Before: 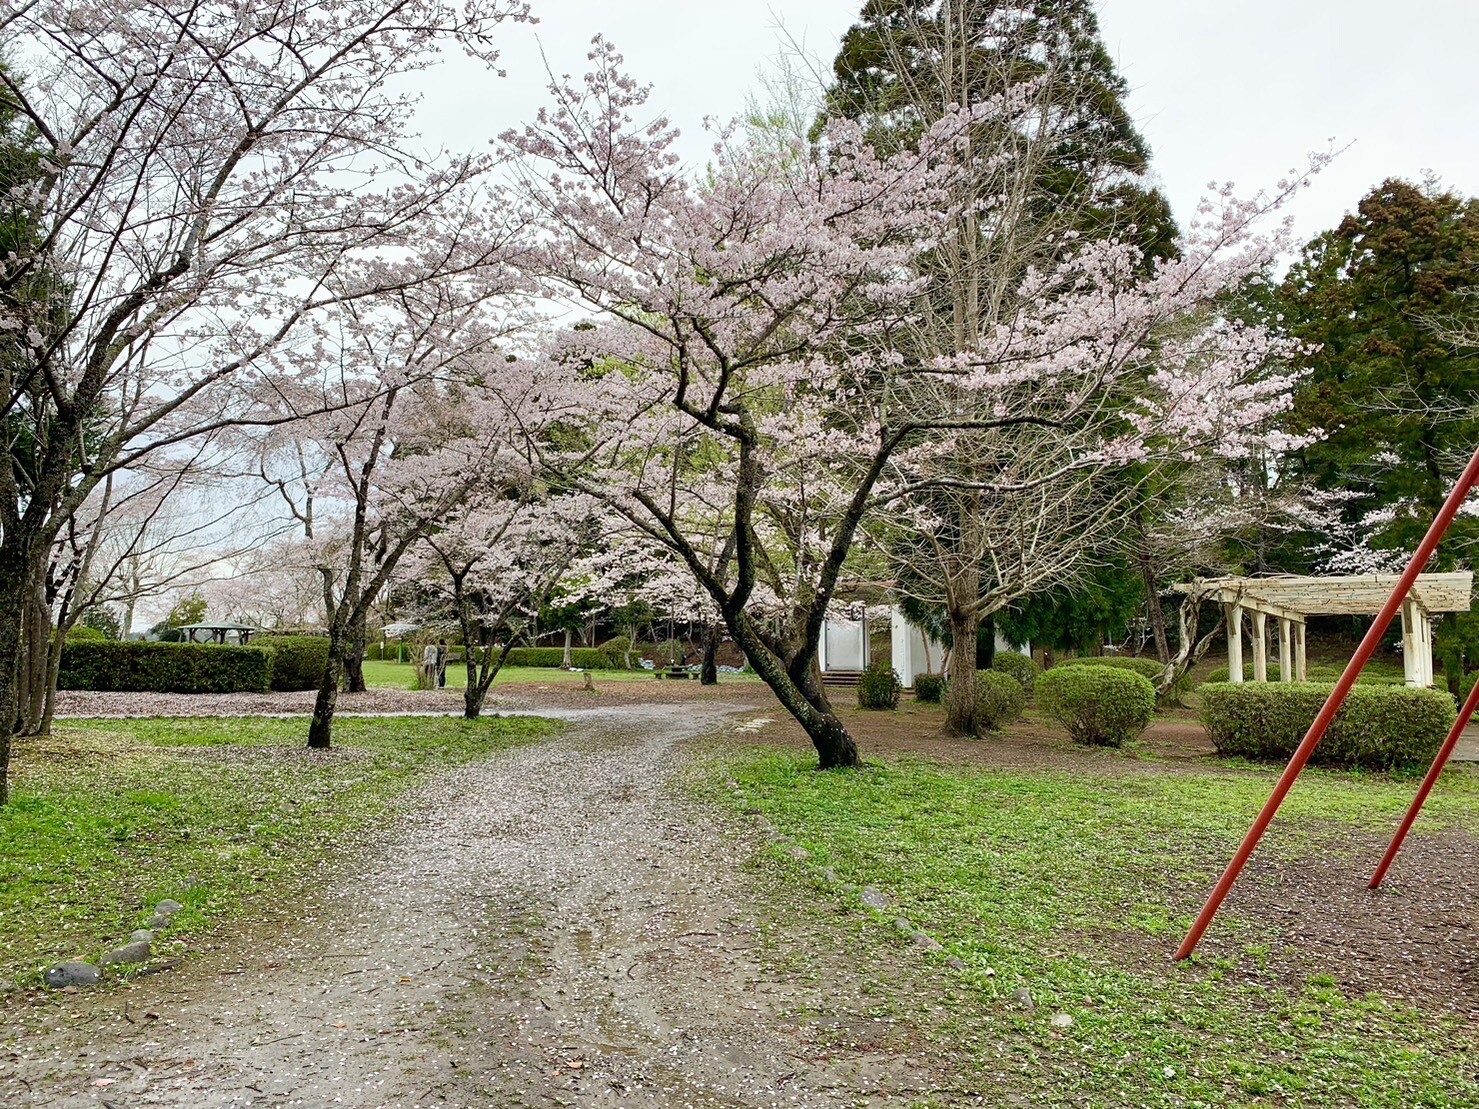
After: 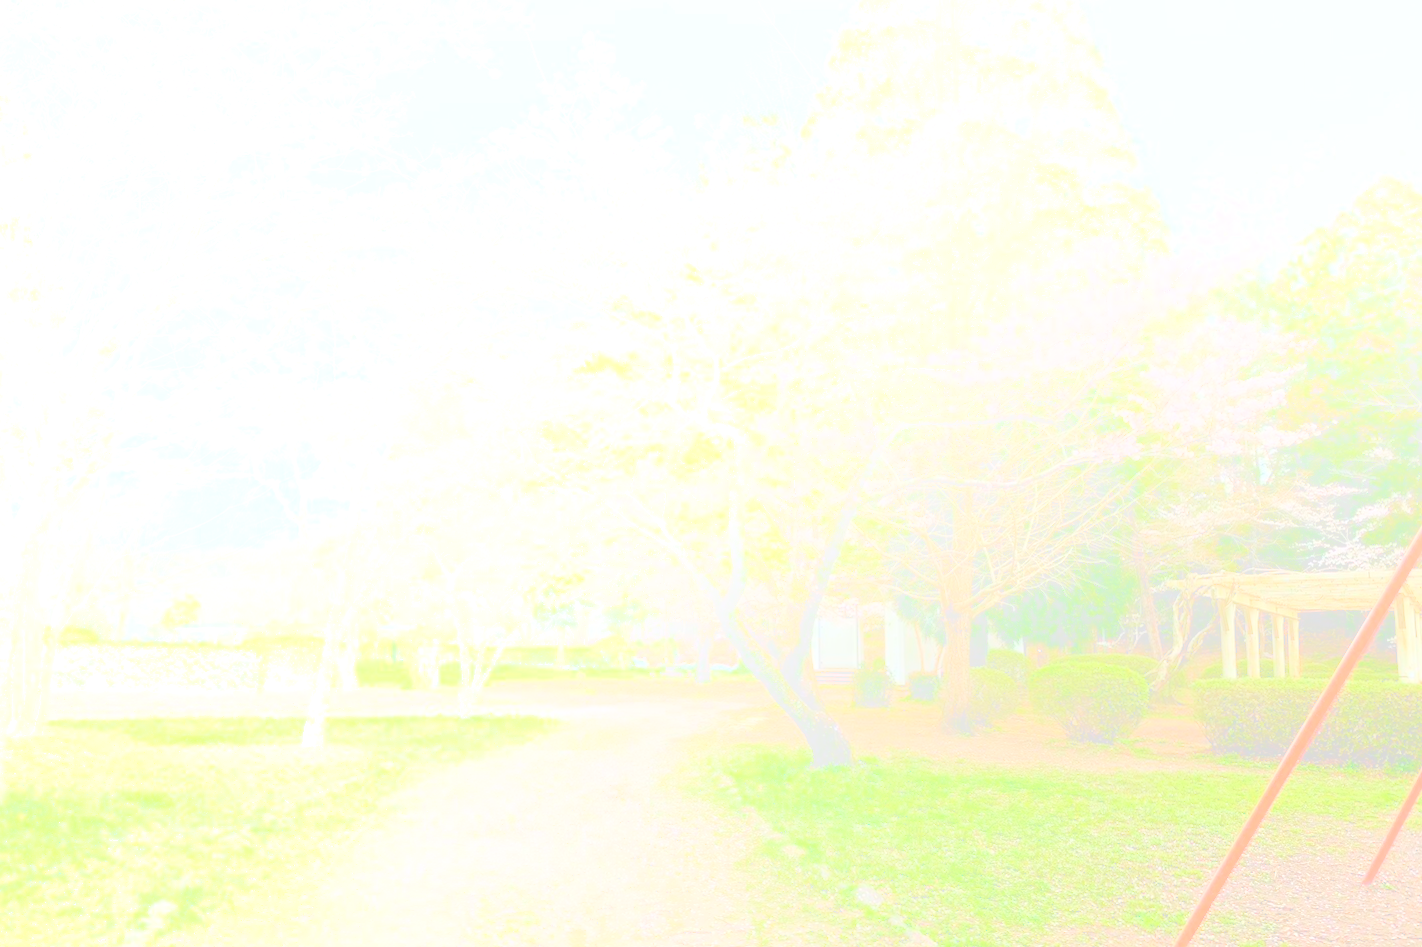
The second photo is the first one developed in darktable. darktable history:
exposure: black level correction 0, compensate exposure bias true, compensate highlight preservation false
shadows and highlights: shadows 12, white point adjustment 1.2, soften with gaussian
crop and rotate: angle 0.2°, left 0.275%, right 3.127%, bottom 14.18%
bloom: size 85%, threshold 5%, strength 85%
